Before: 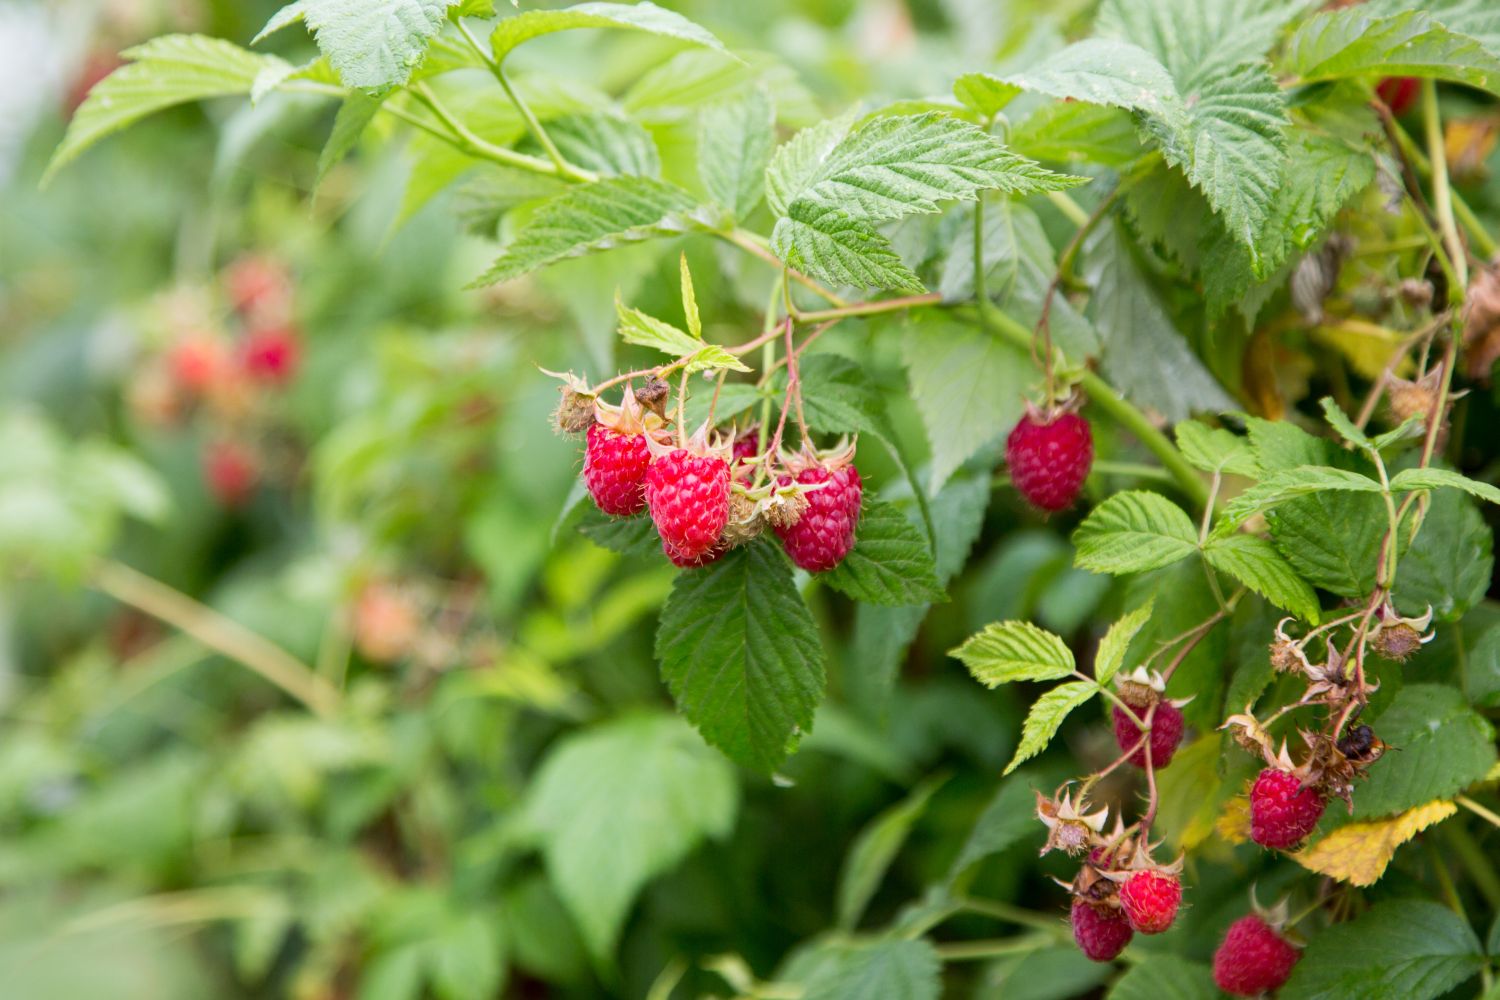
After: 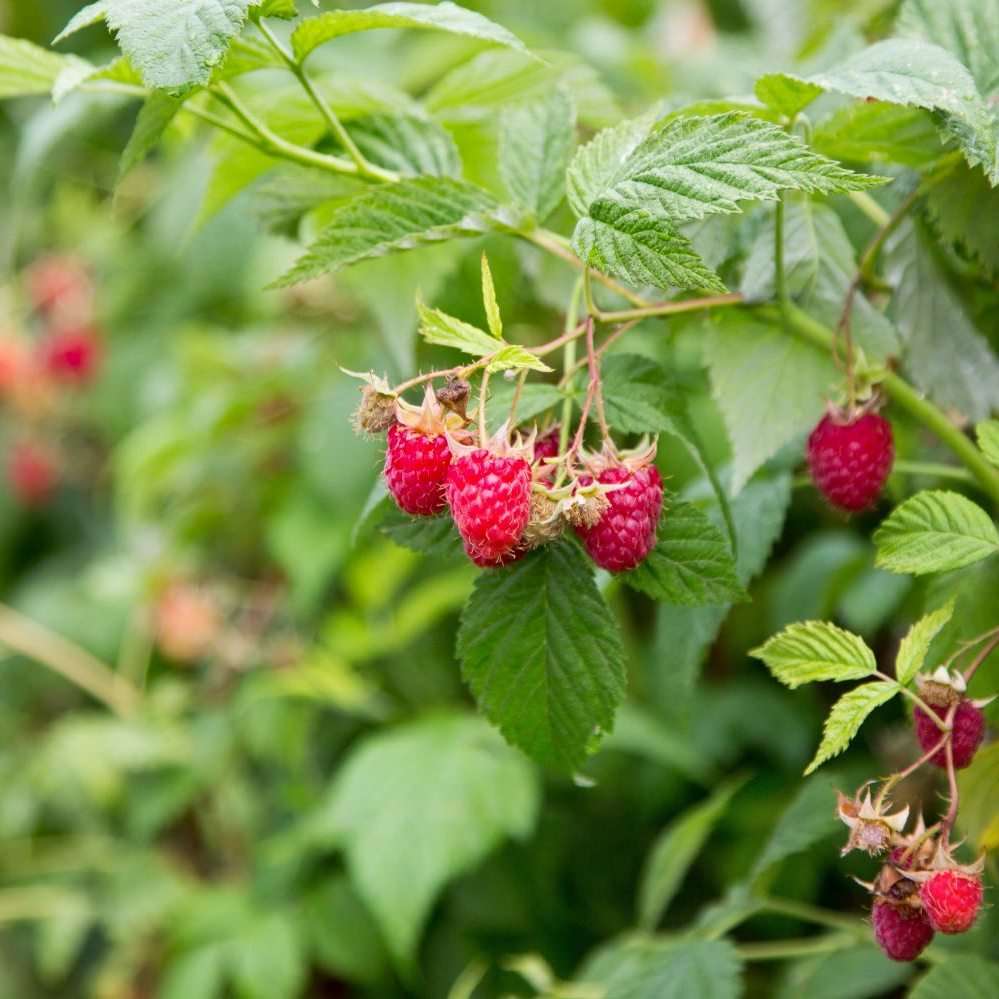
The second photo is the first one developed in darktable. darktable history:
shadows and highlights: soften with gaussian
crop and rotate: left 13.332%, right 20.057%
tone equalizer: on, module defaults
